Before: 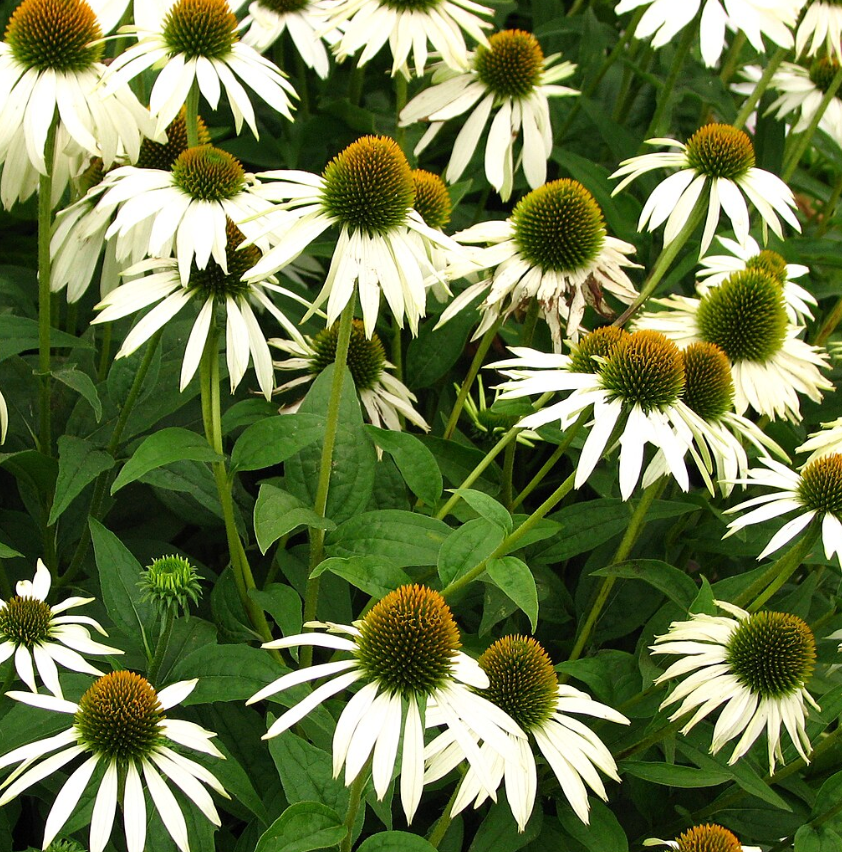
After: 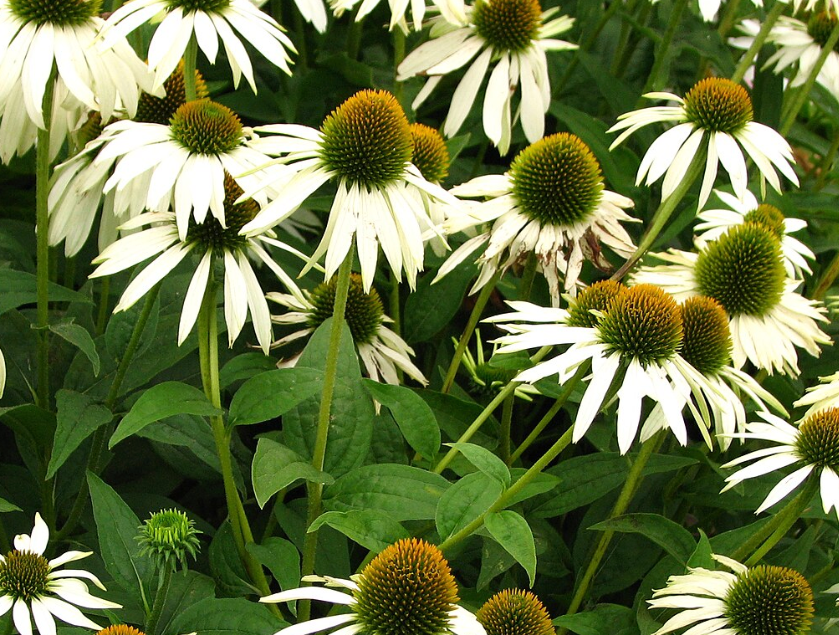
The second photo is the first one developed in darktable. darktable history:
crop: left 0.268%, top 5.474%, bottom 19.923%
